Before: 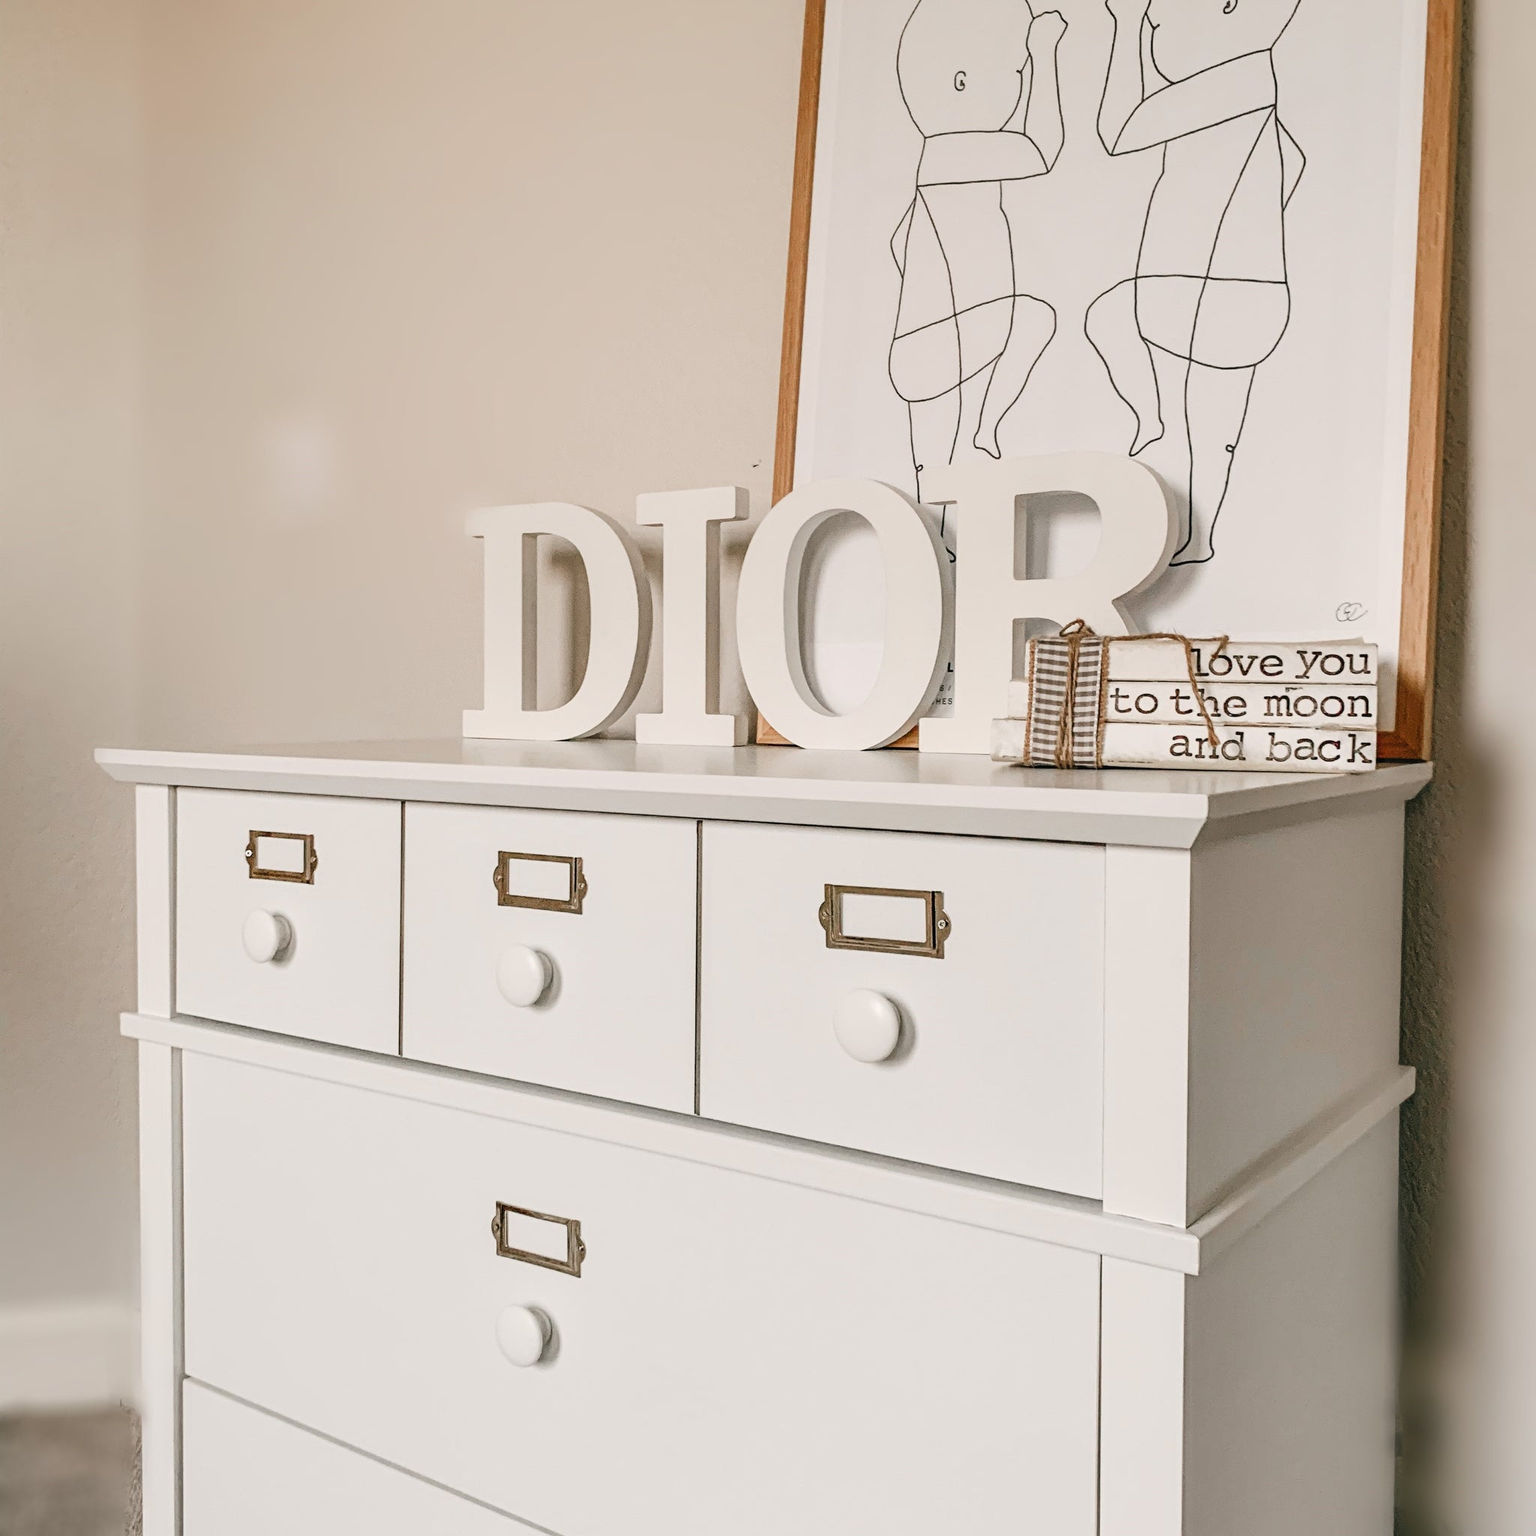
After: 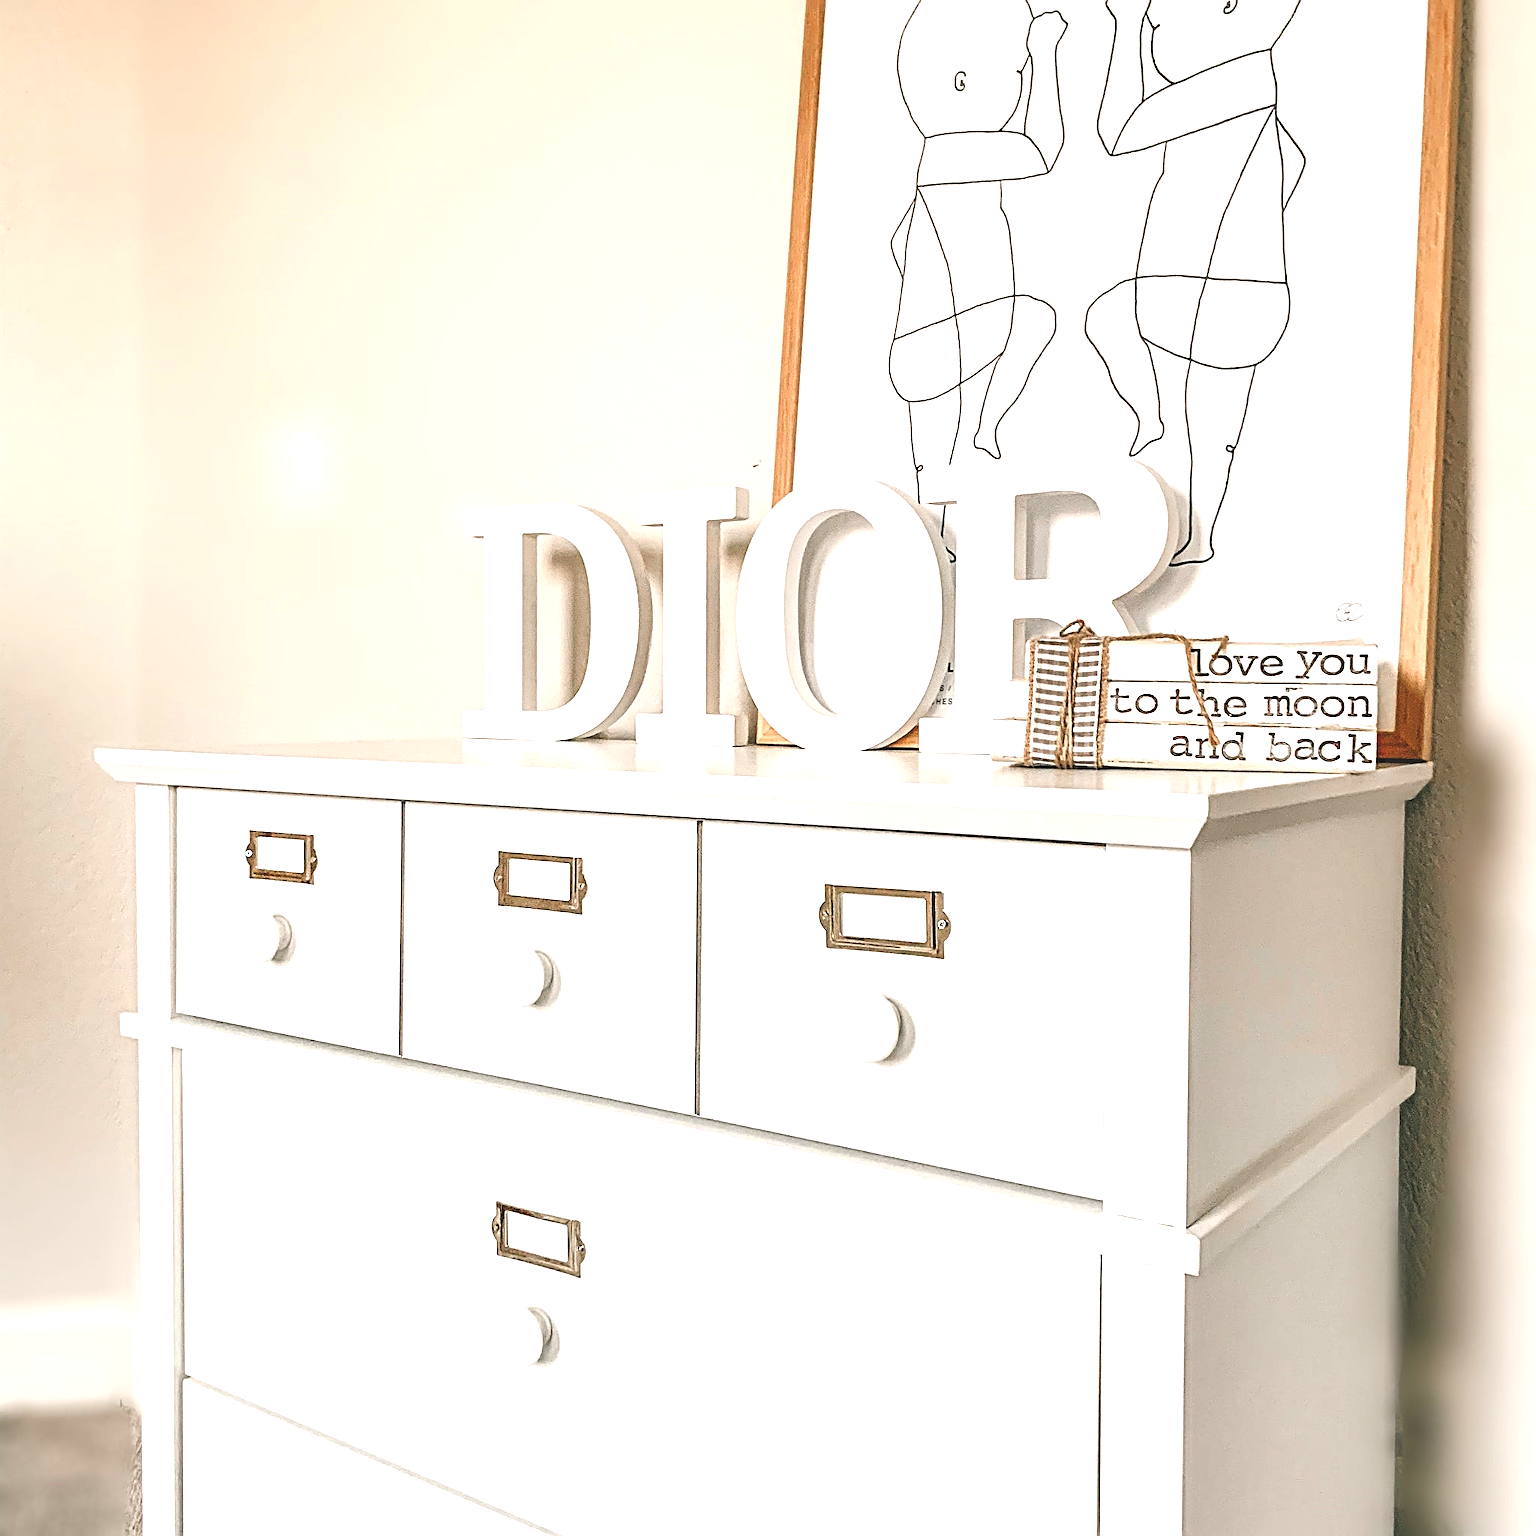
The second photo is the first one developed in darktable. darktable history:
exposure: black level correction -0.005, exposure 1.002 EV, compensate highlight preservation false
sharpen: on, module defaults
